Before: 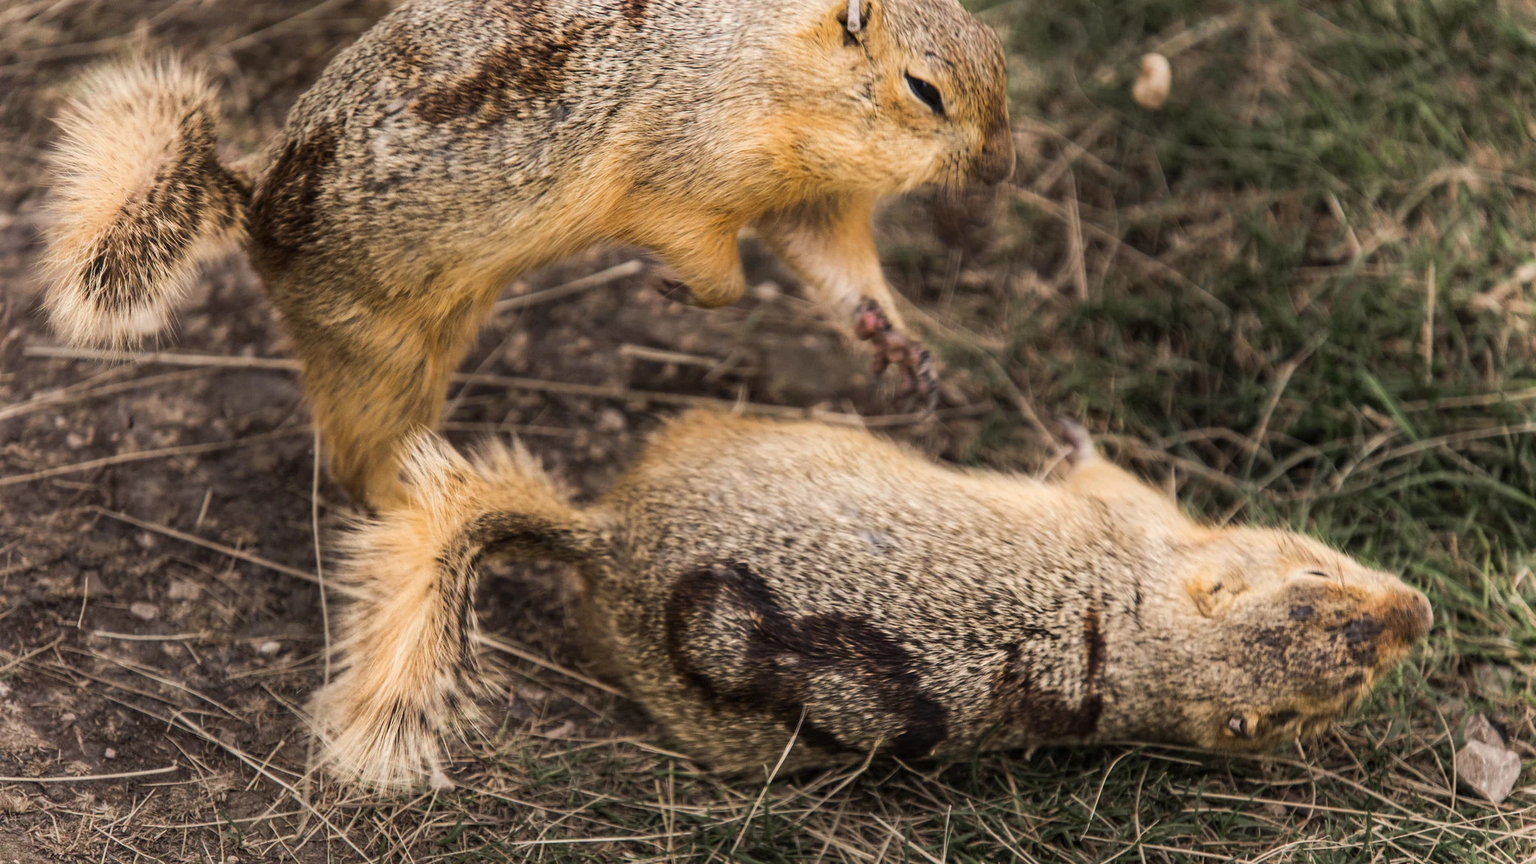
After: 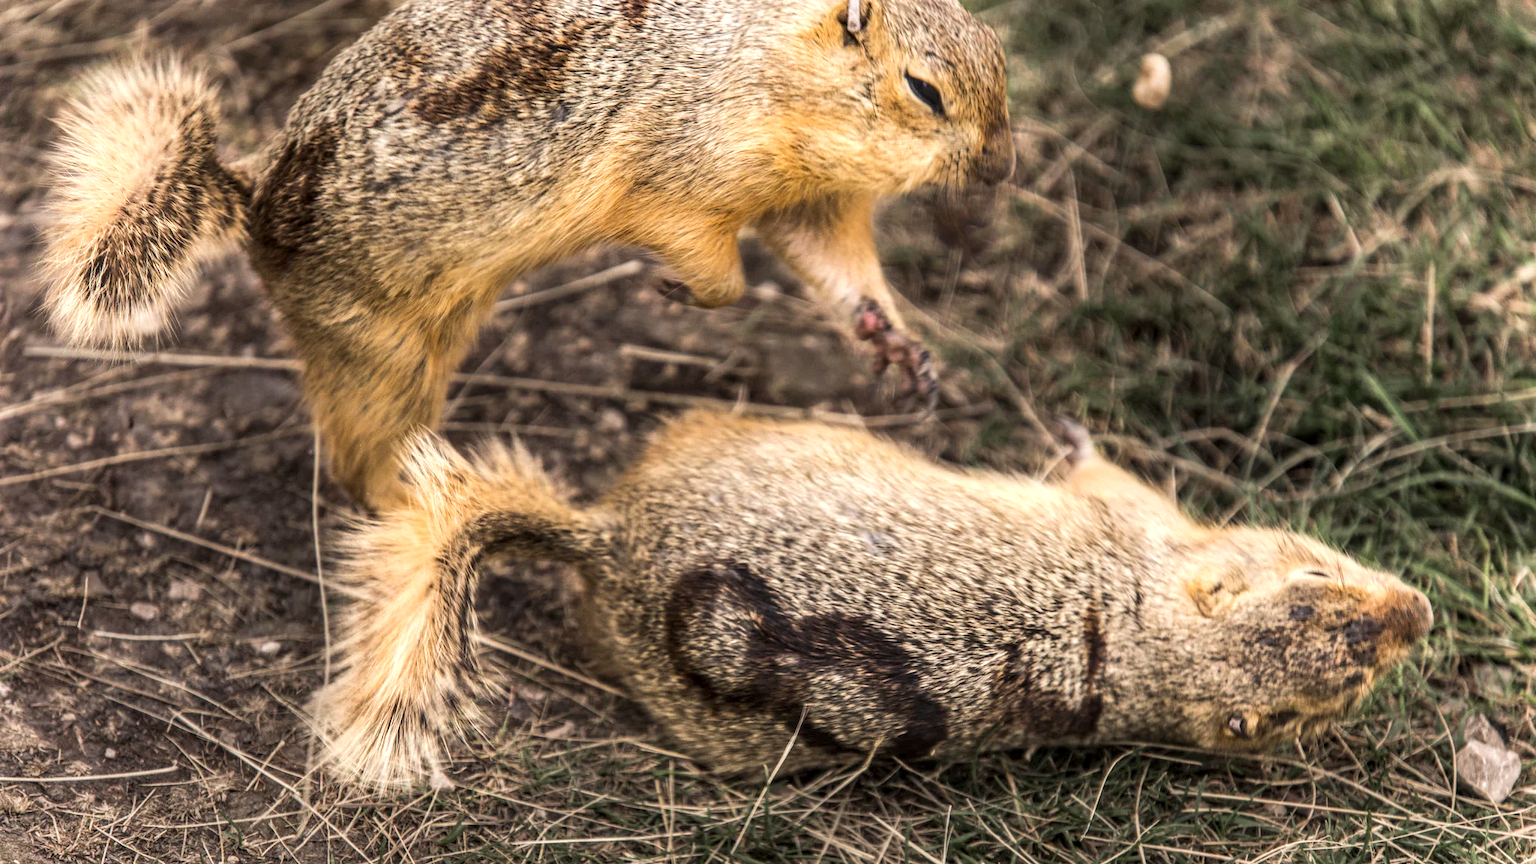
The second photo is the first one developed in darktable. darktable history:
exposure: black level correction 0, exposure 0.396 EV, compensate exposure bias true, compensate highlight preservation false
local contrast: on, module defaults
